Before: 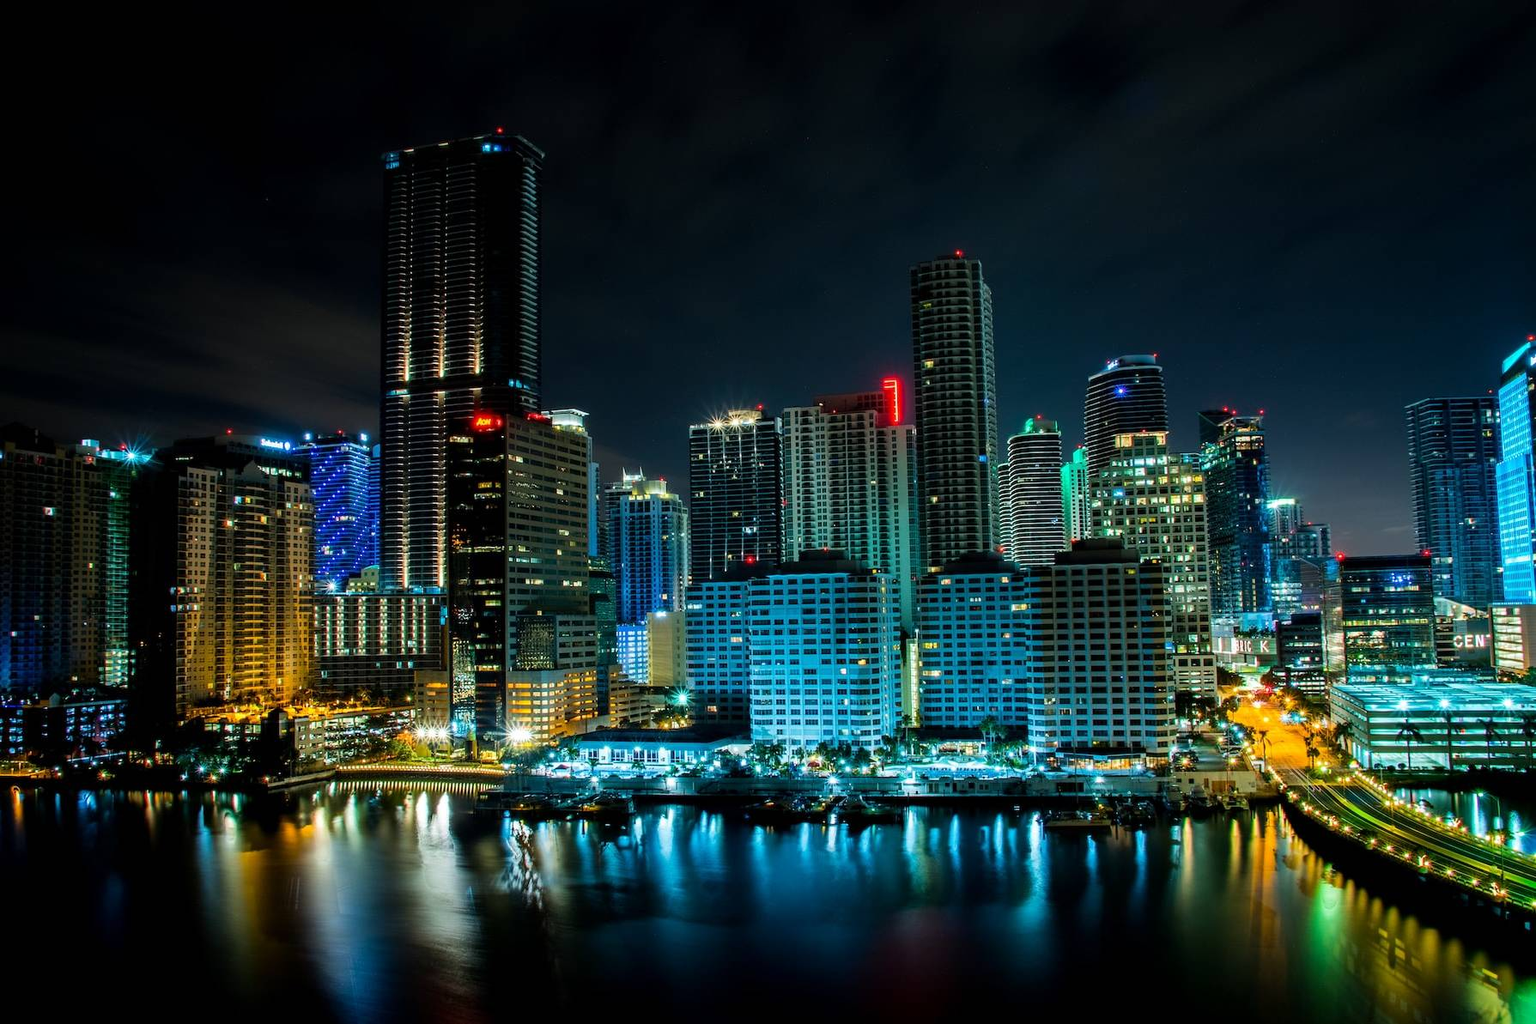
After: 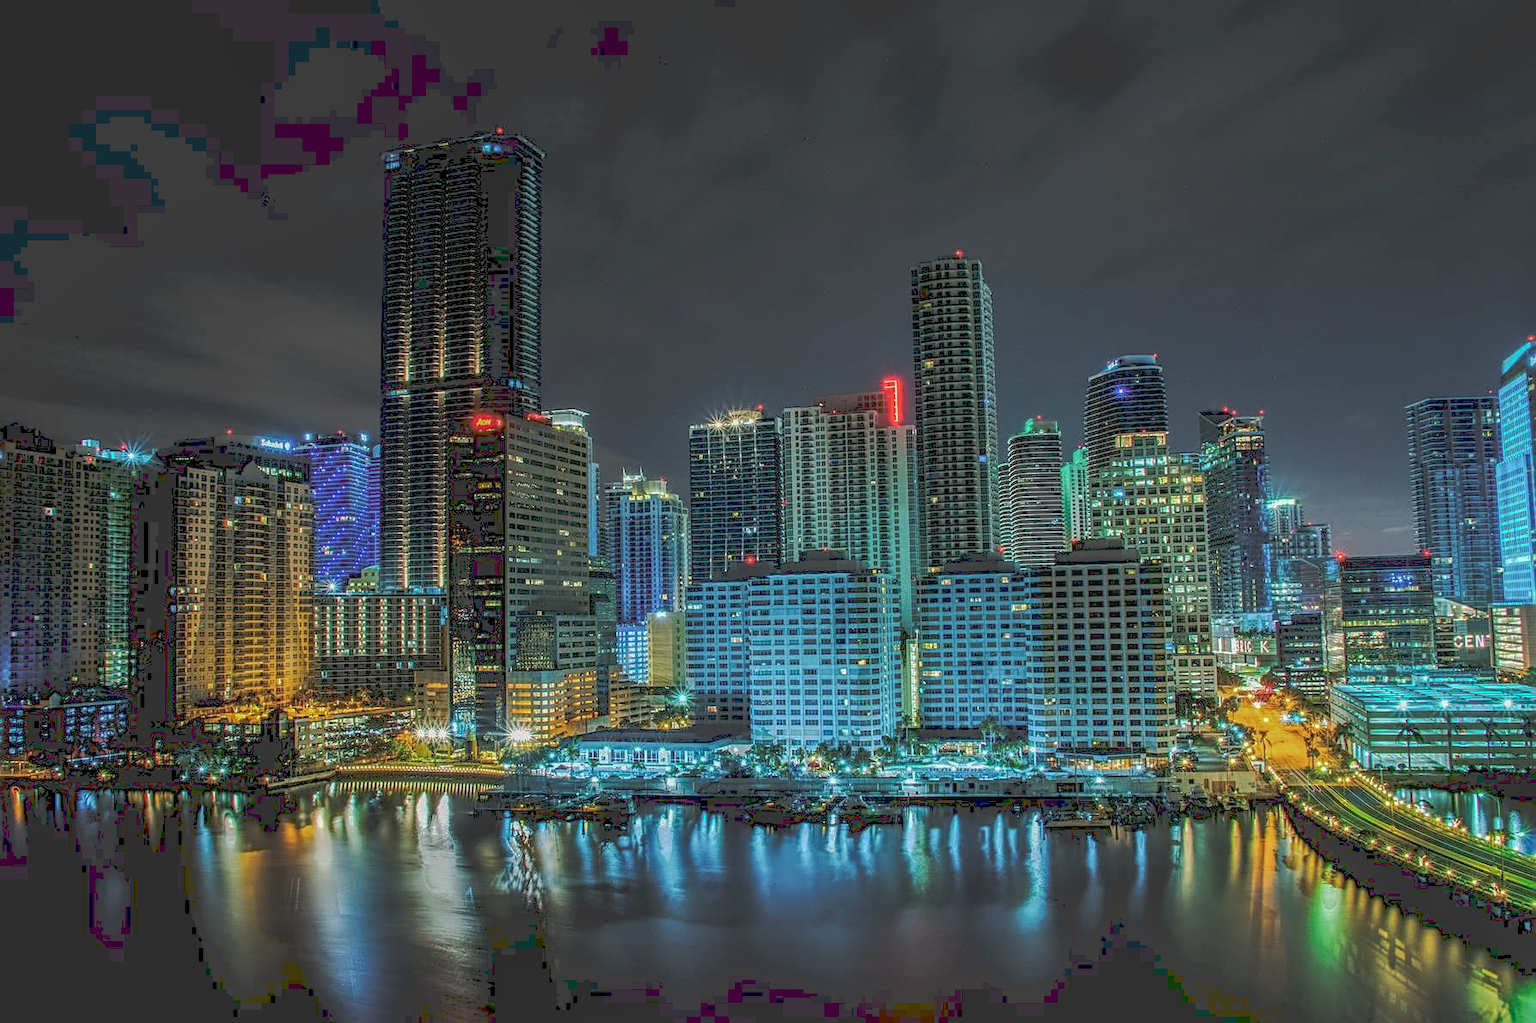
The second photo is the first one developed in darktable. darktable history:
crop: bottom 0.071%
tone equalizer: -8 EV -0.55 EV
local contrast: highlights 20%, shadows 30%, detail 200%, midtone range 0.2
shadows and highlights: shadows 20.91, highlights -82.73, soften with gaussian
tone curve: curves: ch0 [(0, 0) (0.003, 0.217) (0.011, 0.217) (0.025, 0.229) (0.044, 0.243) (0.069, 0.253) (0.1, 0.265) (0.136, 0.281) (0.177, 0.305) (0.224, 0.331) (0.277, 0.369) (0.335, 0.415) (0.399, 0.472) (0.468, 0.543) (0.543, 0.609) (0.623, 0.676) (0.709, 0.734) (0.801, 0.798) (0.898, 0.849) (1, 1)], preserve colors none
contrast equalizer: y [[0.5 ×6], [0.5 ×6], [0.5, 0.5, 0.501, 0.545, 0.707, 0.863], [0 ×6], [0 ×6]]
sharpen: on, module defaults
